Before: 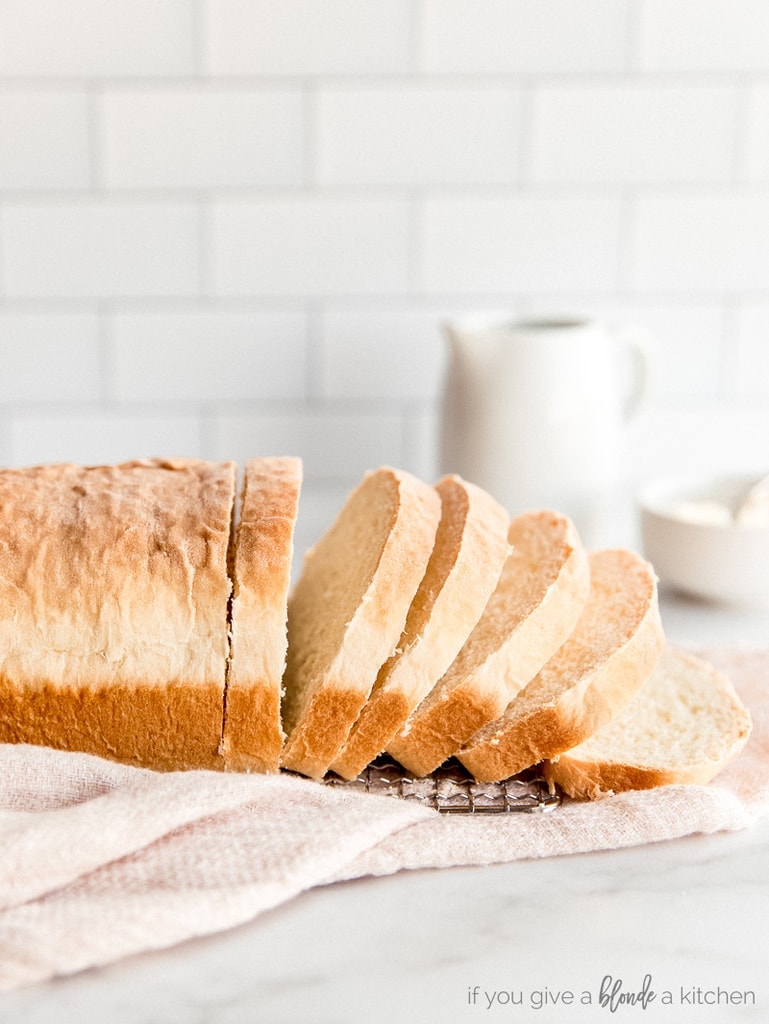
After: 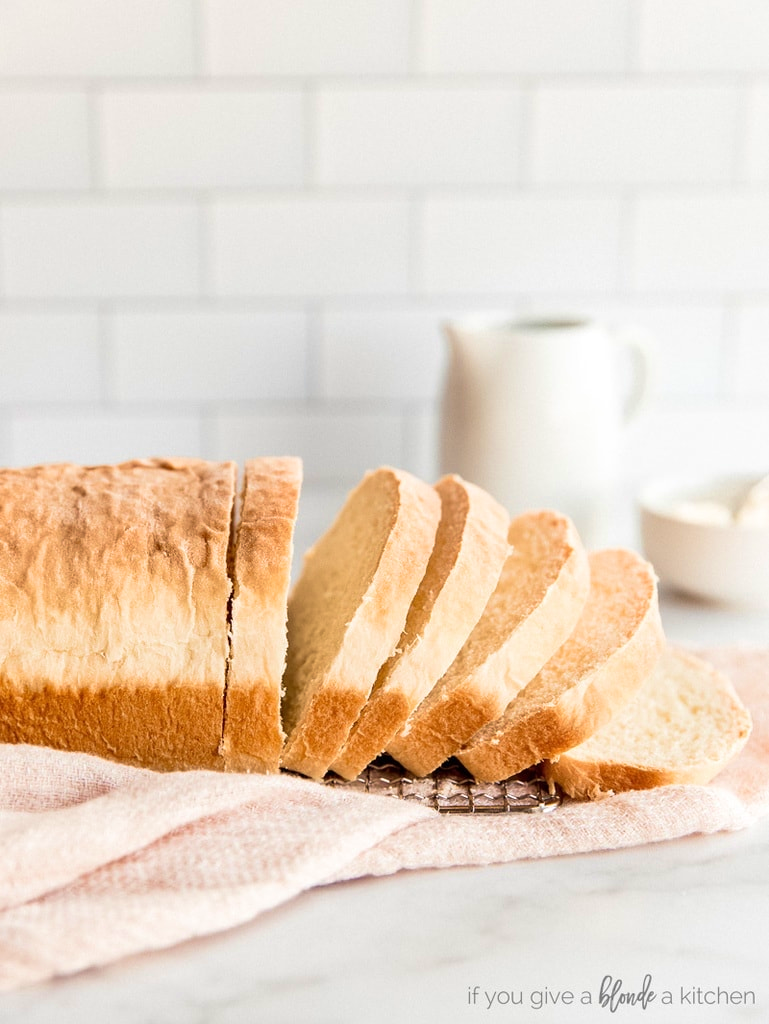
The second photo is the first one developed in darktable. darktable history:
velvia: strength 44.67%
